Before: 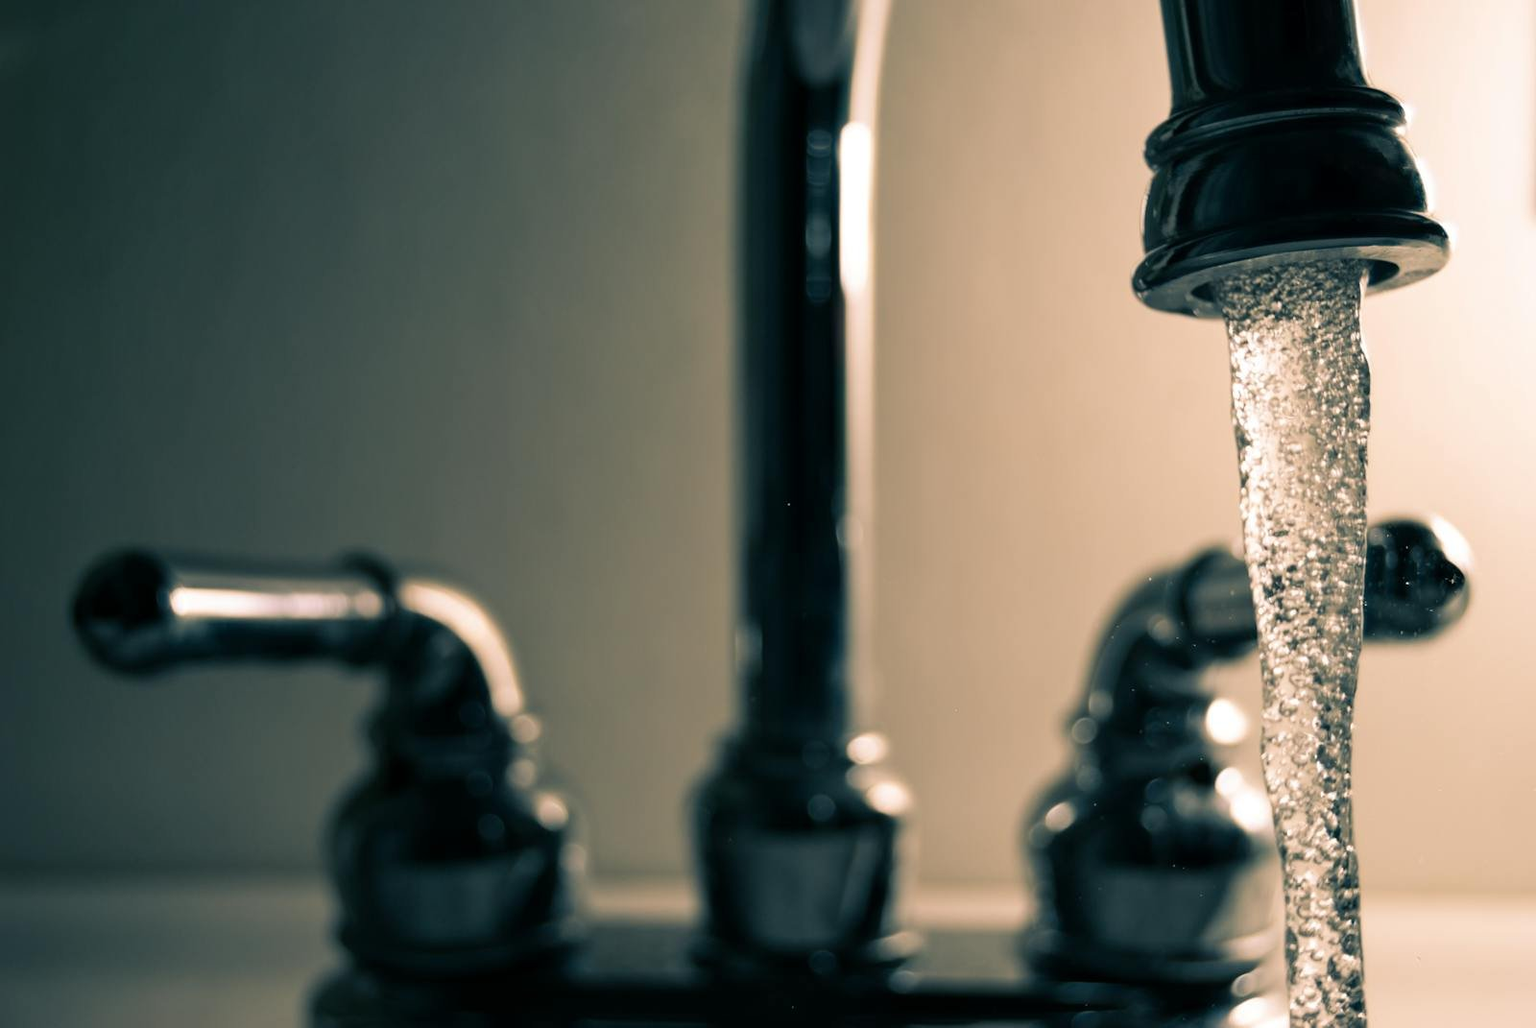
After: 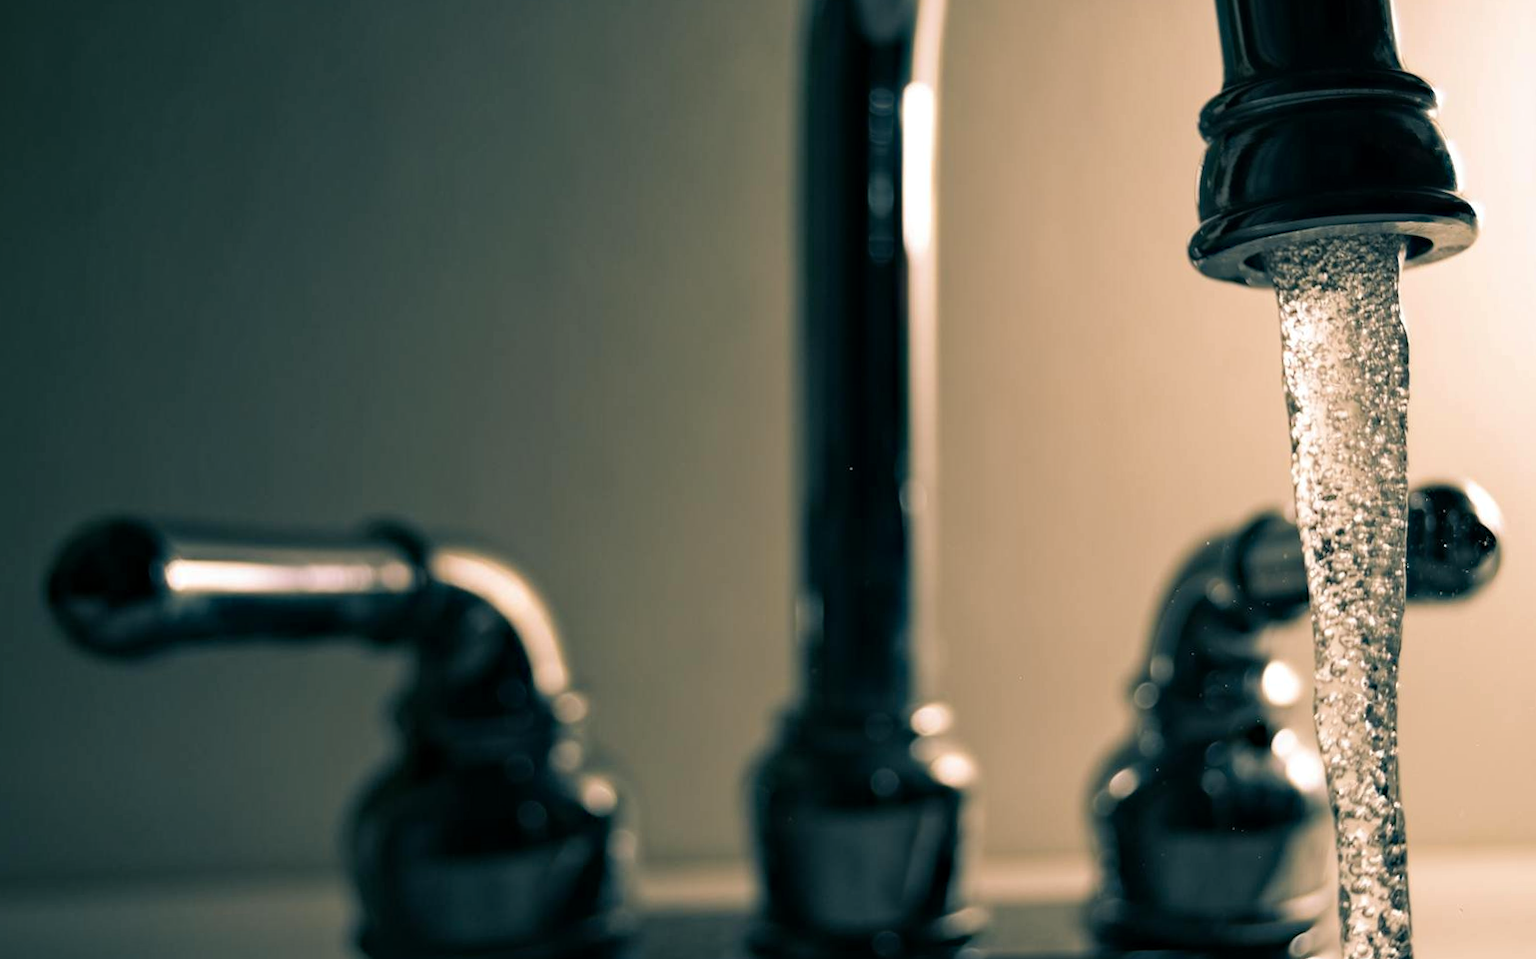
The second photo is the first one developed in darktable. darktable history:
rotate and perspective: rotation -0.013°, lens shift (vertical) -0.027, lens shift (horizontal) 0.178, crop left 0.016, crop right 0.989, crop top 0.082, crop bottom 0.918
haze removal: compatibility mode true, adaptive false
crop and rotate: left 1.774%, right 0.633%, bottom 1.28%
